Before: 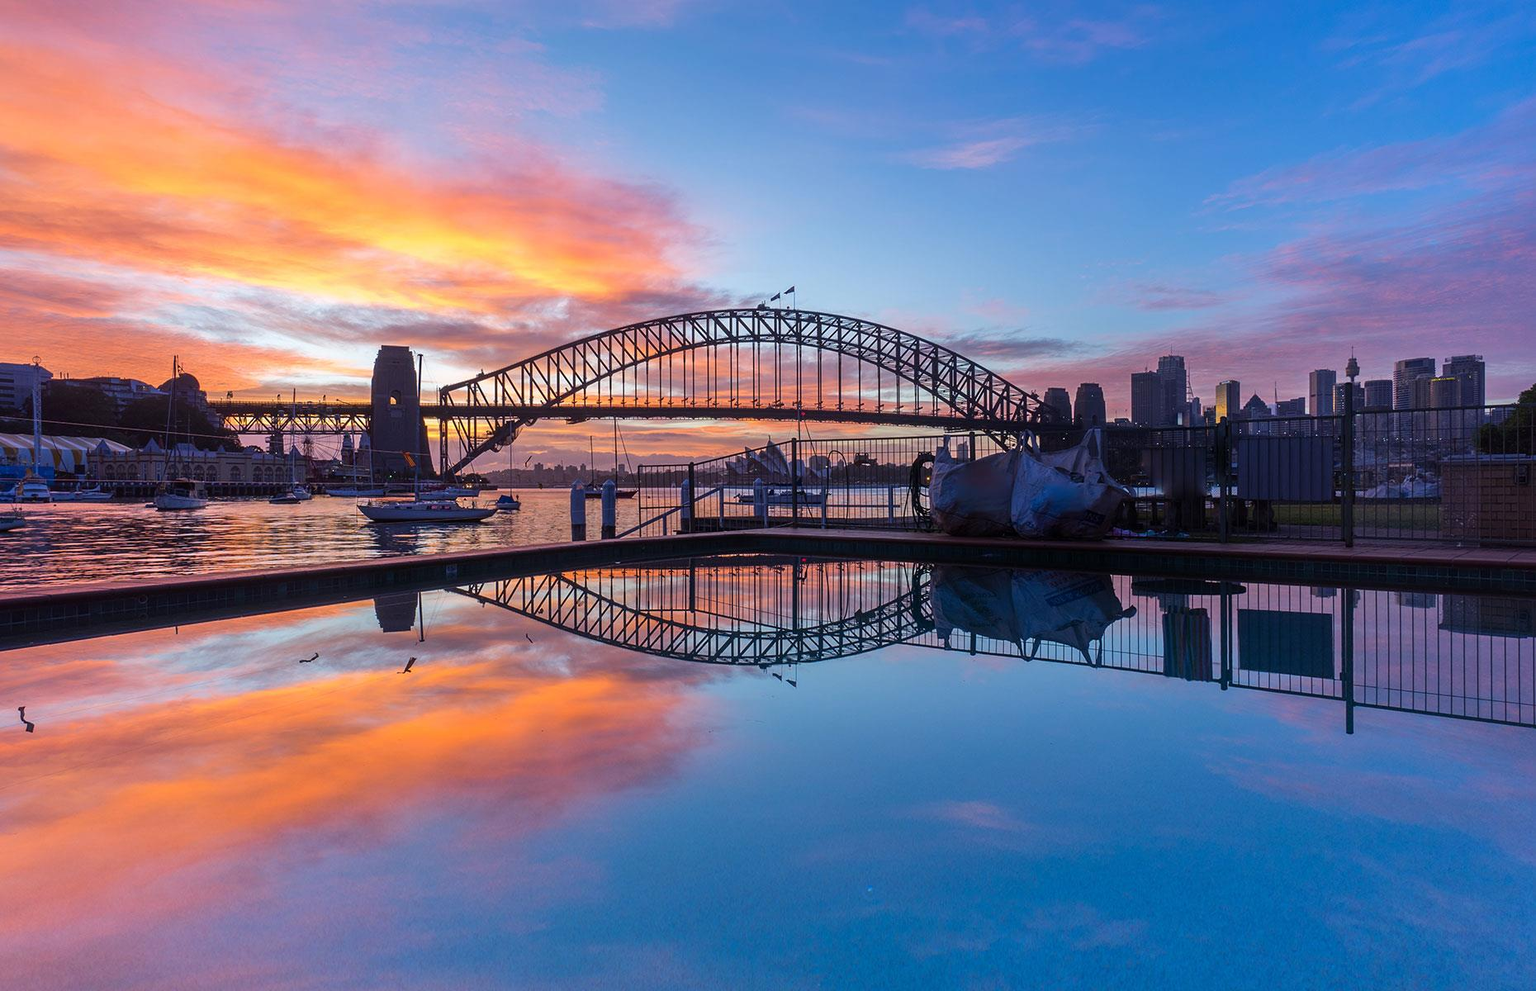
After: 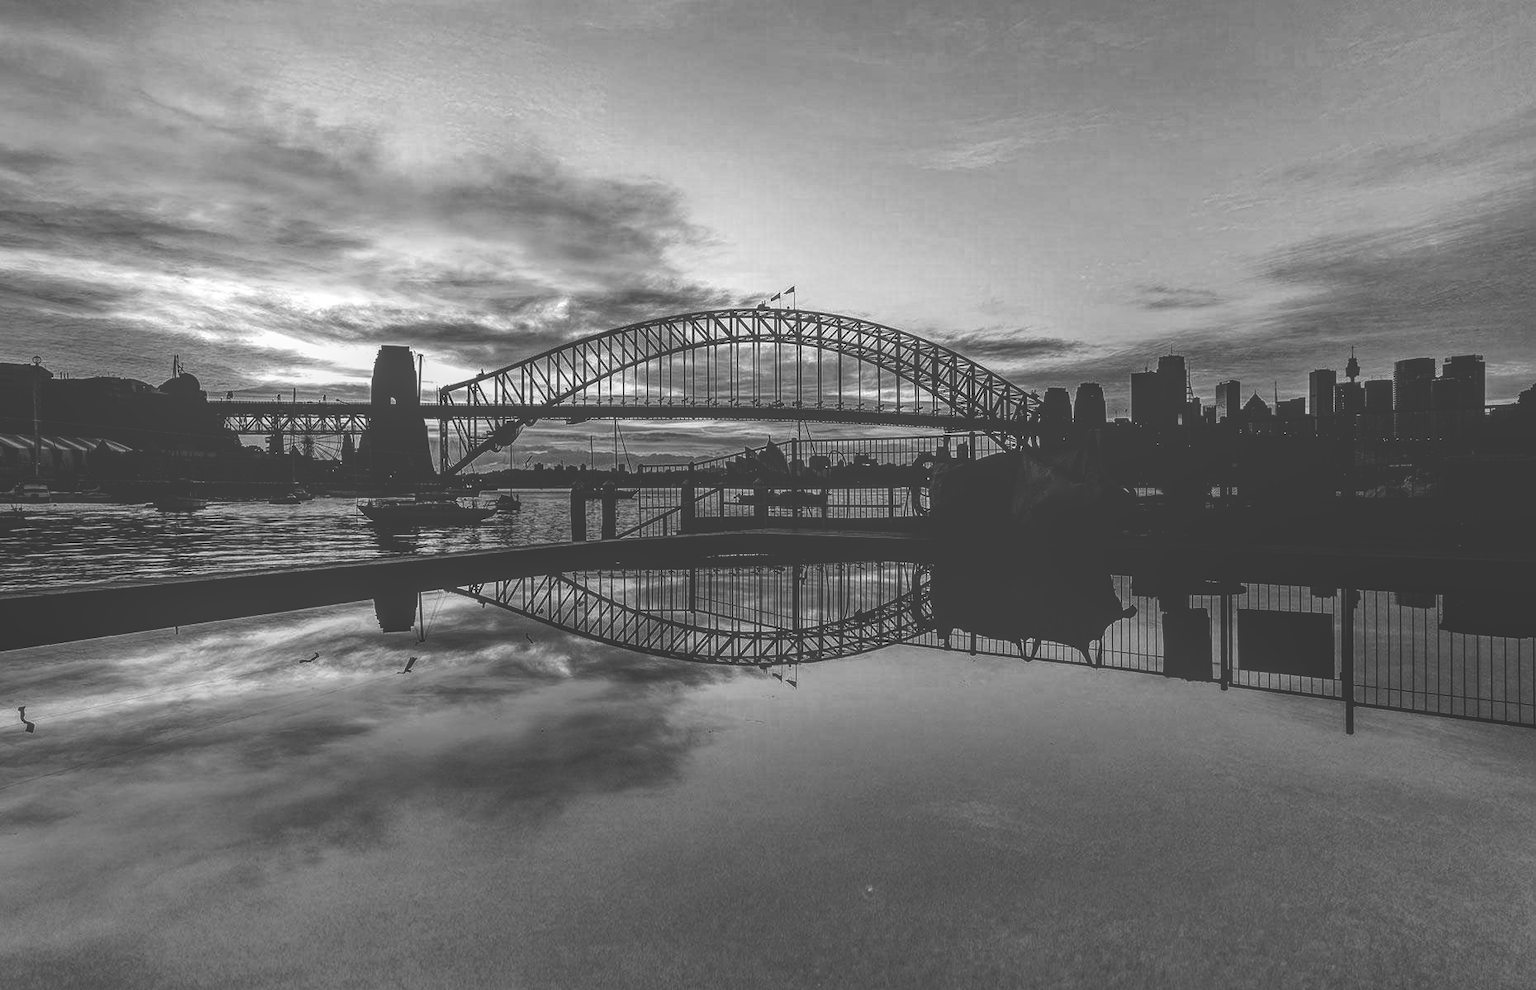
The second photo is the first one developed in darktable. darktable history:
color zones: curves: ch1 [(0, 0.153) (0.143, 0.15) (0.286, 0.151) (0.429, 0.152) (0.571, 0.152) (0.714, 0.151) (0.857, 0.151) (1, 0.153)]
base curve: curves: ch0 [(0, 0.036) (0.083, 0.04) (0.804, 1)], preserve colors none
color calibration: output gray [0.23, 0.37, 0.4, 0], gray › normalize channels true, illuminant as shot in camera, x 0.358, y 0.373, temperature 4628.91 K, gamut compression 0.002
local contrast: highlights 67%, shadows 34%, detail 166%, midtone range 0.2
